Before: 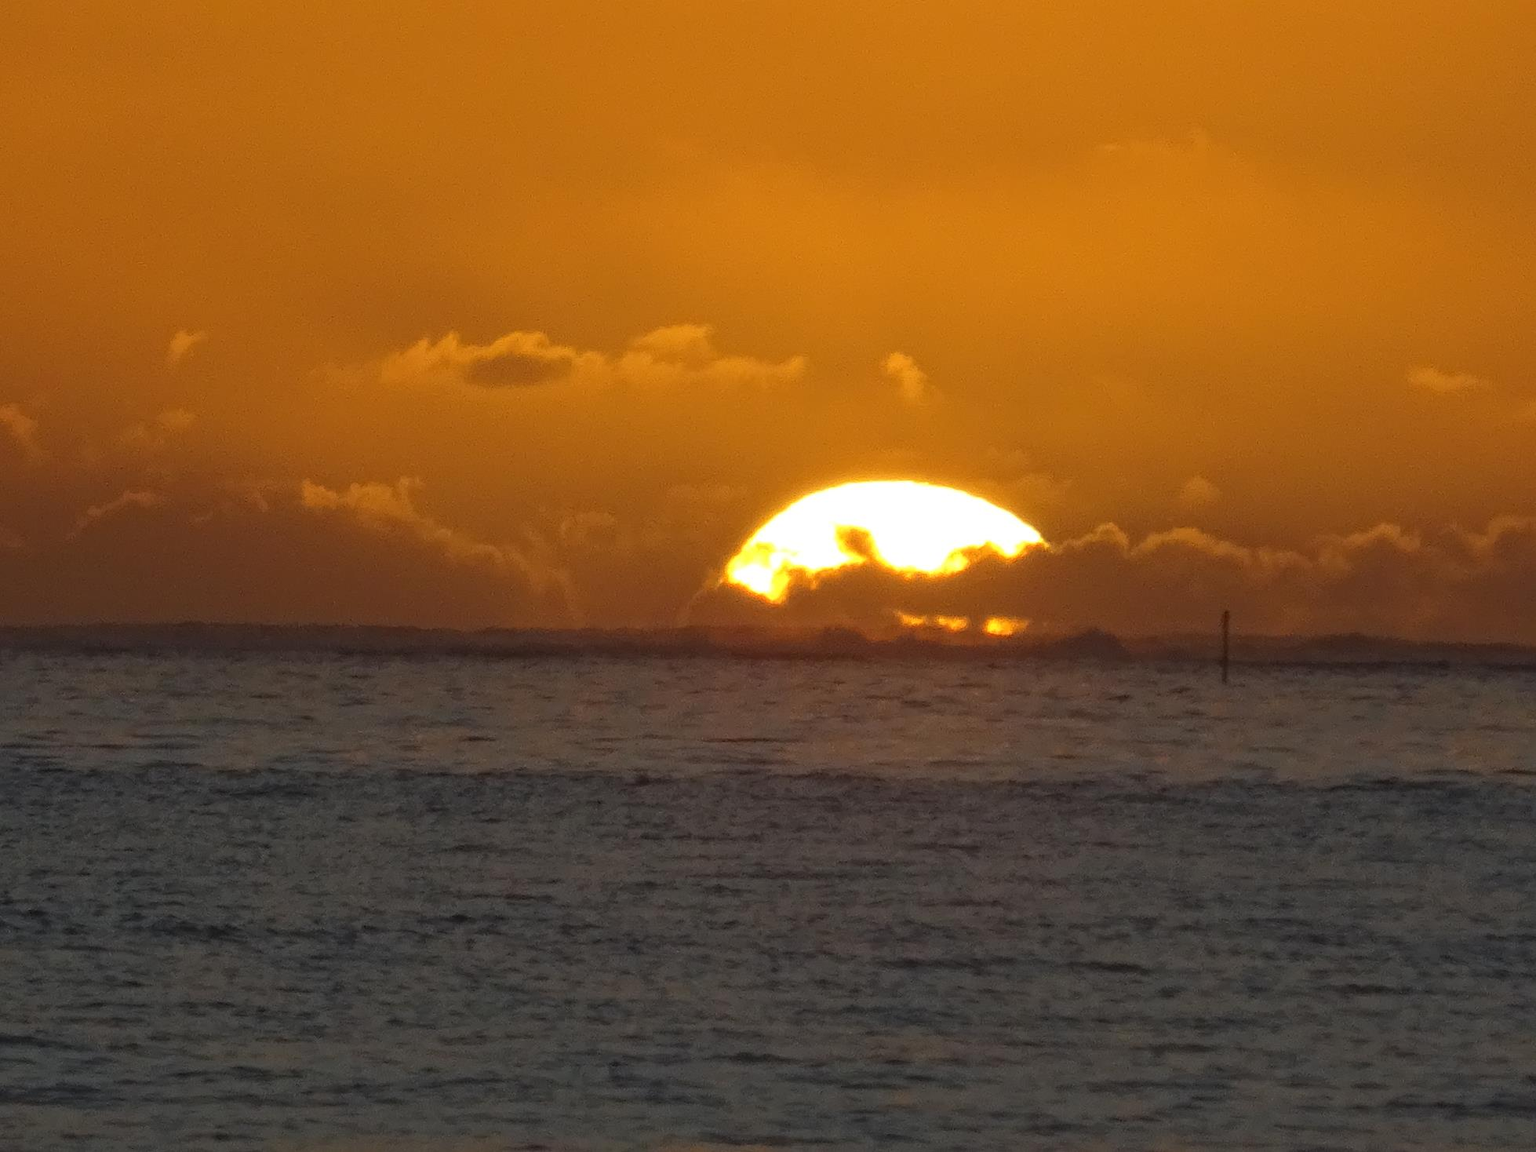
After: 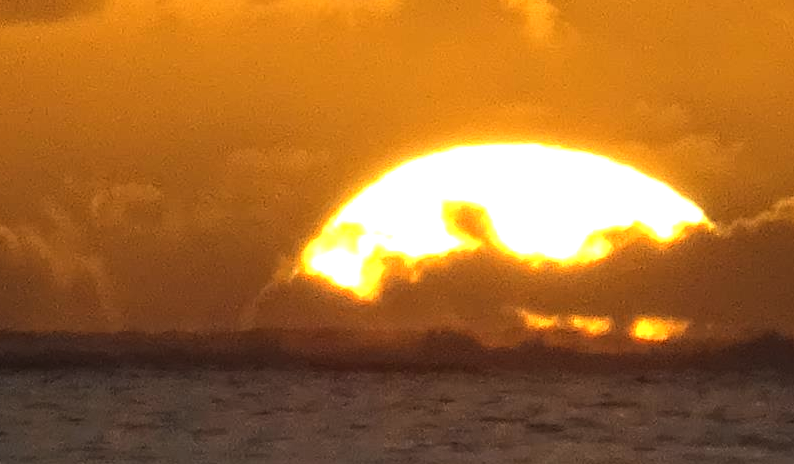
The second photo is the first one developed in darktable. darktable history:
crop: left 31.84%, top 32.015%, right 27.606%, bottom 36.32%
tone equalizer: -8 EV -0.781 EV, -7 EV -0.677 EV, -6 EV -0.609 EV, -5 EV -0.402 EV, -3 EV 0.384 EV, -2 EV 0.6 EV, -1 EV 0.677 EV, +0 EV 0.737 EV, edges refinement/feathering 500, mask exposure compensation -1.57 EV, preserve details no
